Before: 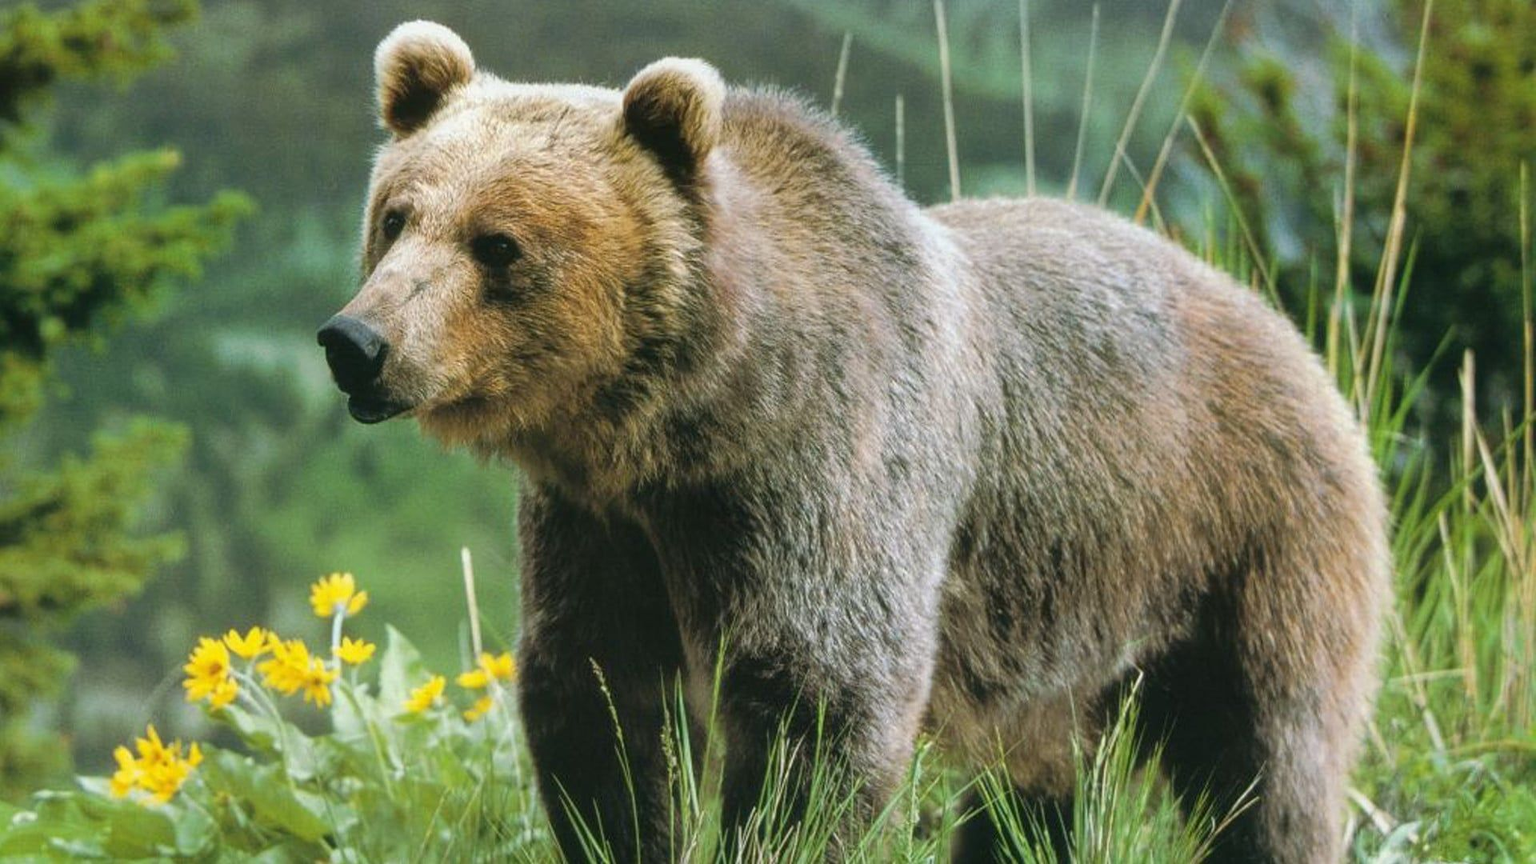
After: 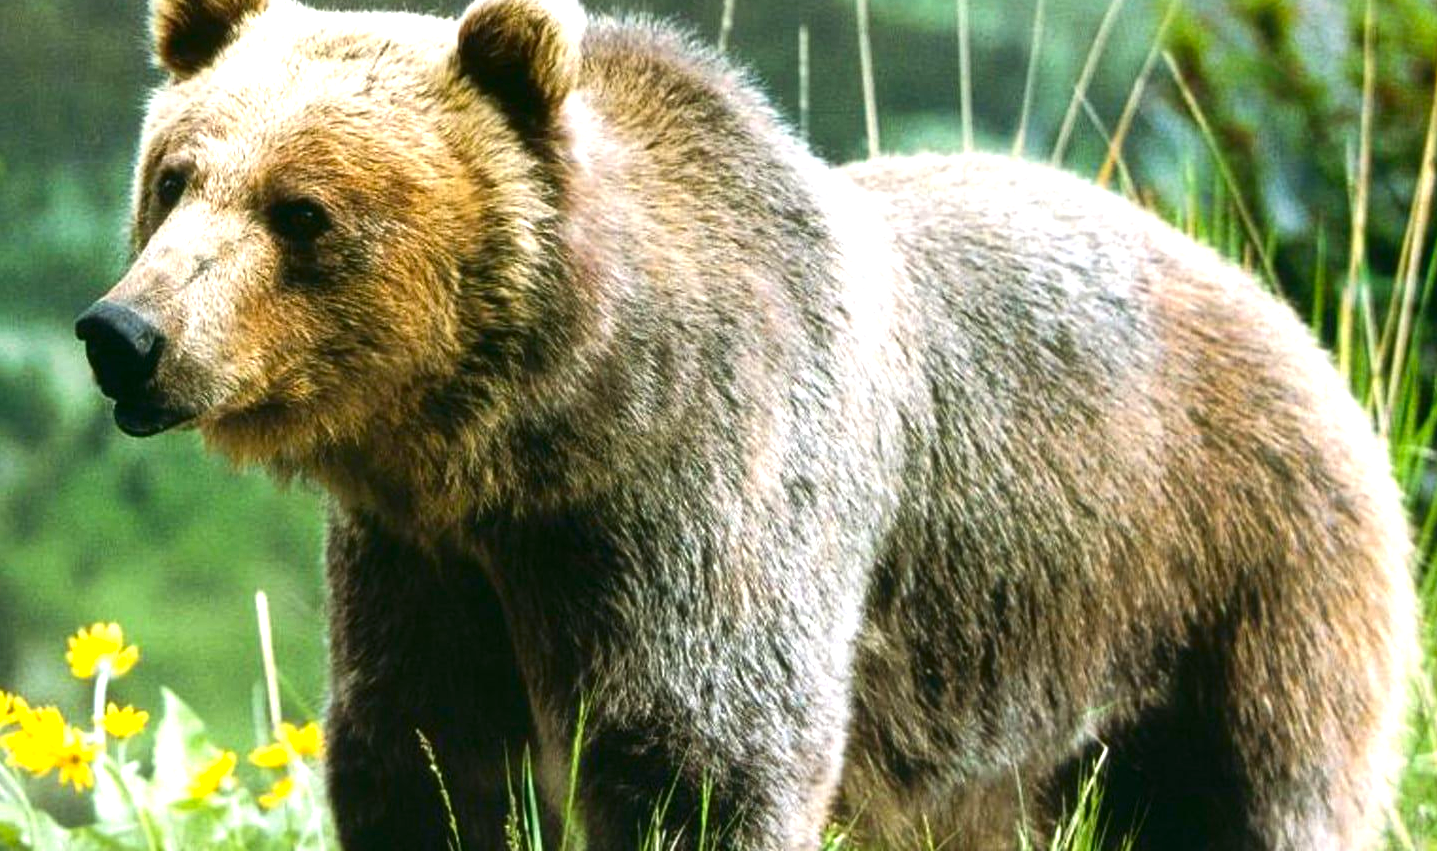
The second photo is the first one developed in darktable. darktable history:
exposure: exposure 0.935 EV, compensate highlight preservation false
contrast equalizer: y [[0.5, 0.5, 0.472, 0.5, 0.5, 0.5], [0.5 ×6], [0.5 ×6], [0 ×6], [0 ×6]]
contrast brightness saturation: contrast 0.1, brightness -0.26, saturation 0.14
crop: left 16.768%, top 8.653%, right 8.362%, bottom 12.485%
